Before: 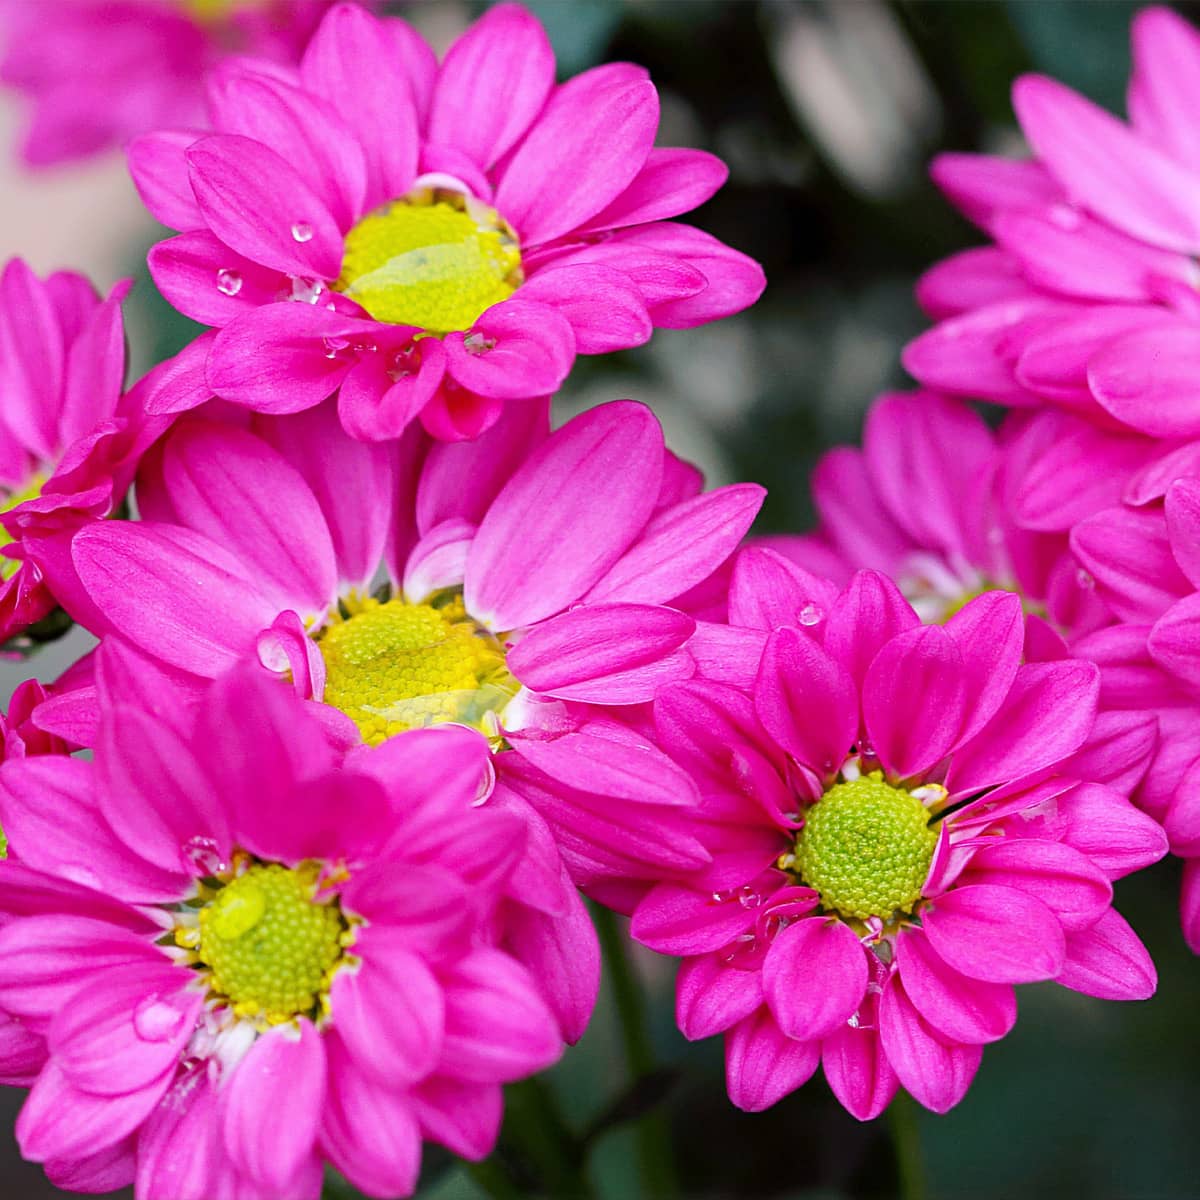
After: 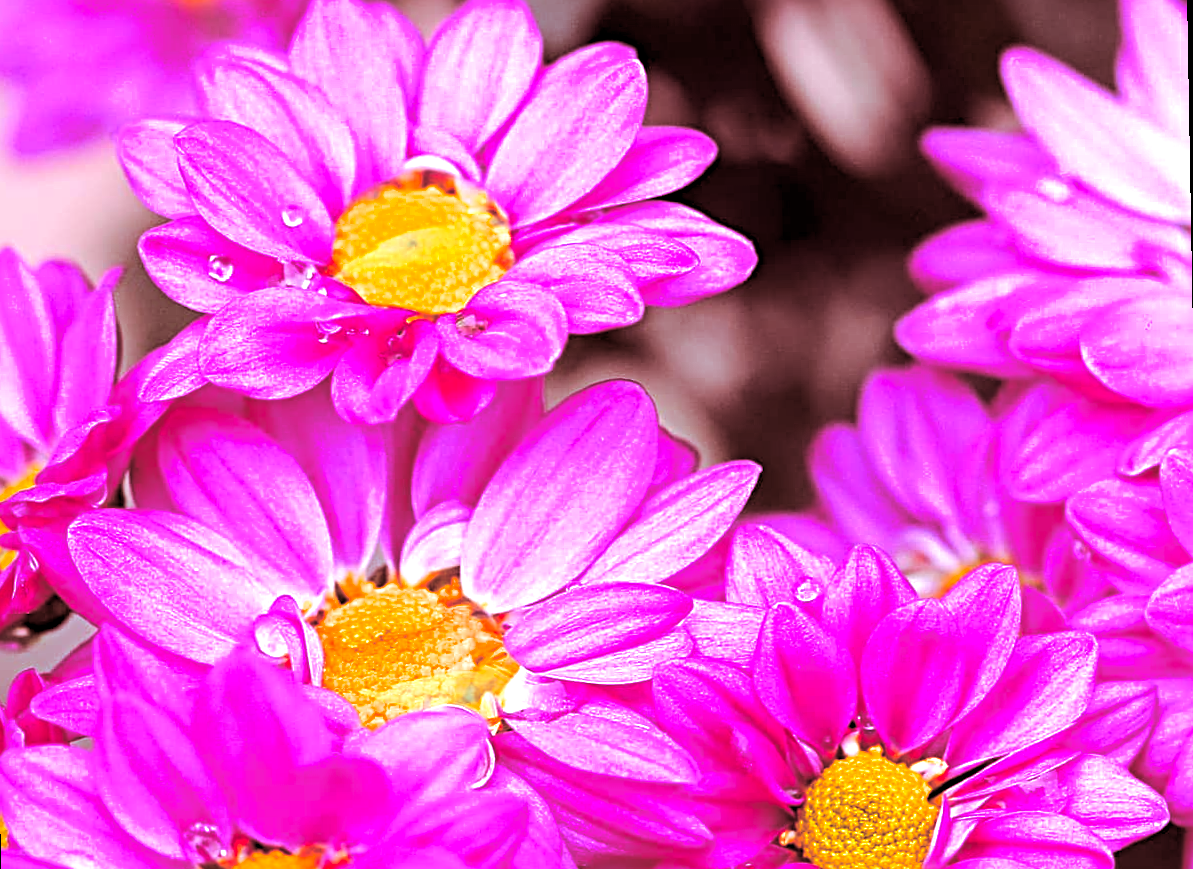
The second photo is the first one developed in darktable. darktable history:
split-toning: highlights › saturation 0, balance -61.83
rotate and perspective: rotation -1°, crop left 0.011, crop right 0.989, crop top 0.025, crop bottom 0.975
color zones: curves: ch1 [(0.24, 0.629) (0.75, 0.5)]; ch2 [(0.255, 0.454) (0.745, 0.491)], mix 102.12%
rgb levels: mode RGB, independent channels, levels [[0, 0.474, 1], [0, 0.5, 1], [0, 0.5, 1]]
exposure: exposure 0.367 EV, compensate highlight preservation false
crop: bottom 24.988%
sharpen: radius 4.883
white balance: red 1.05, blue 1.072
